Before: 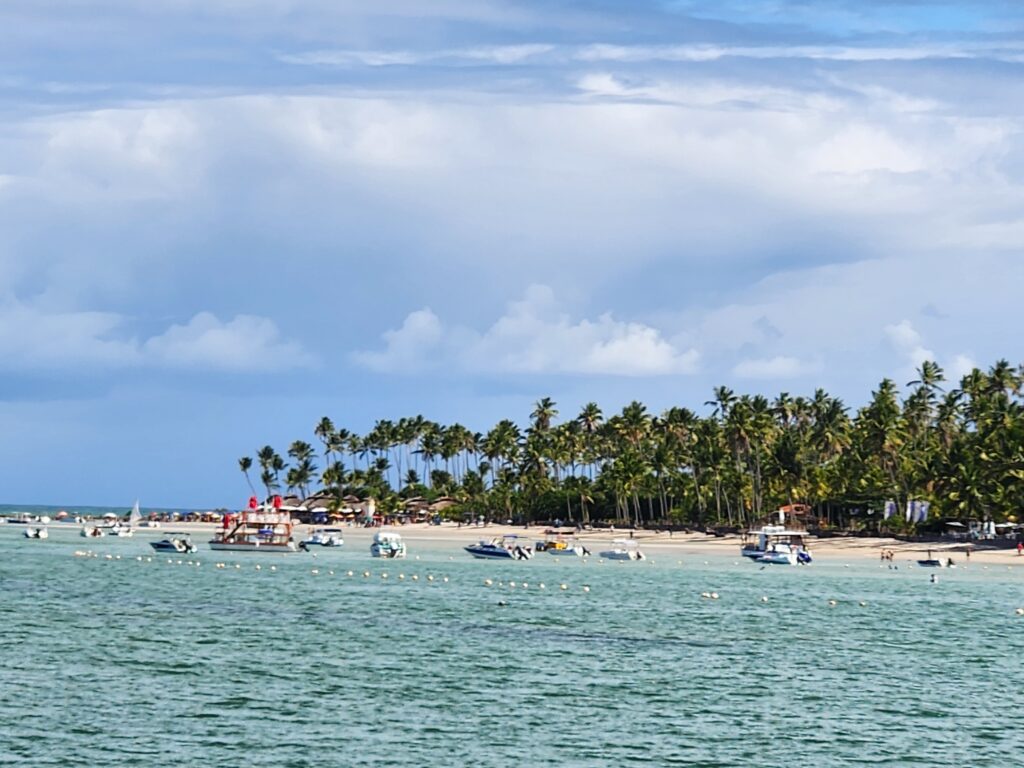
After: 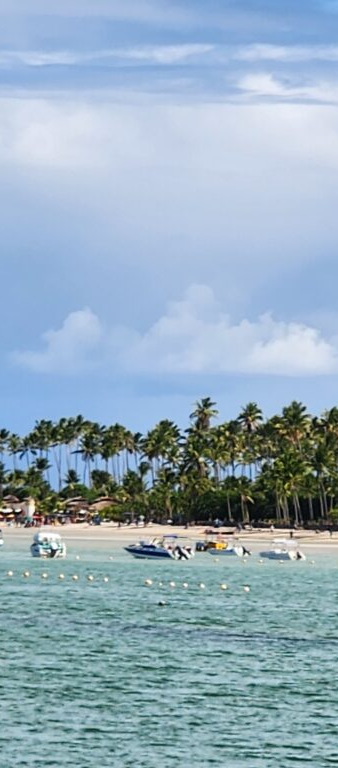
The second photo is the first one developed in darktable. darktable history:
crop: left 33.269%, right 33.713%
